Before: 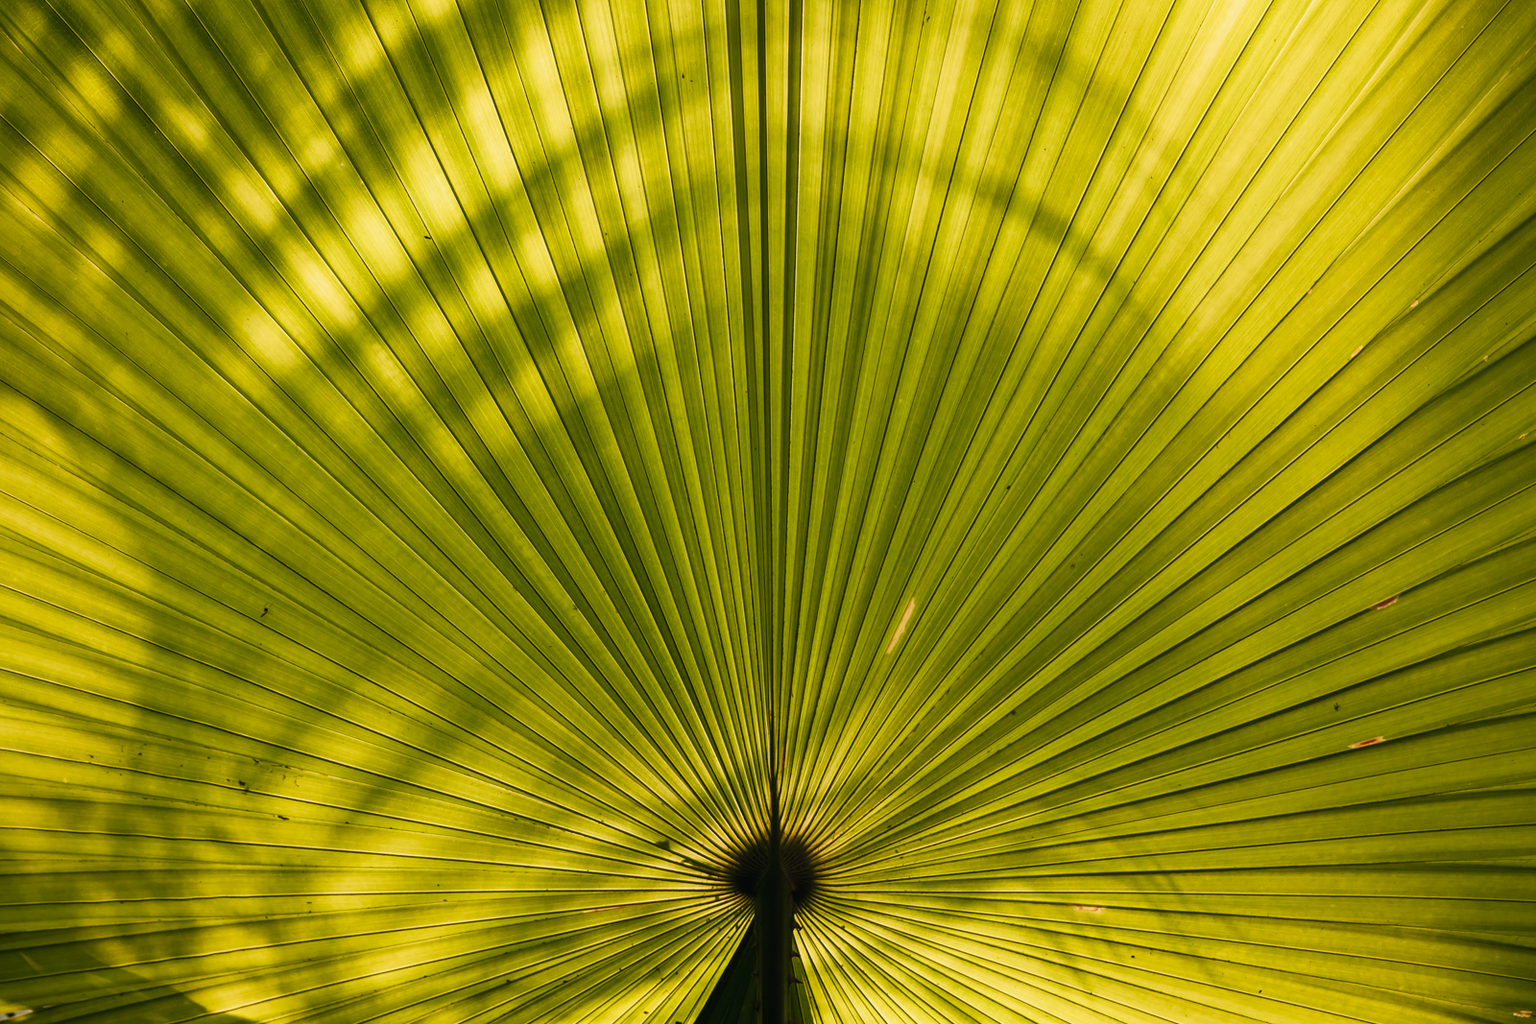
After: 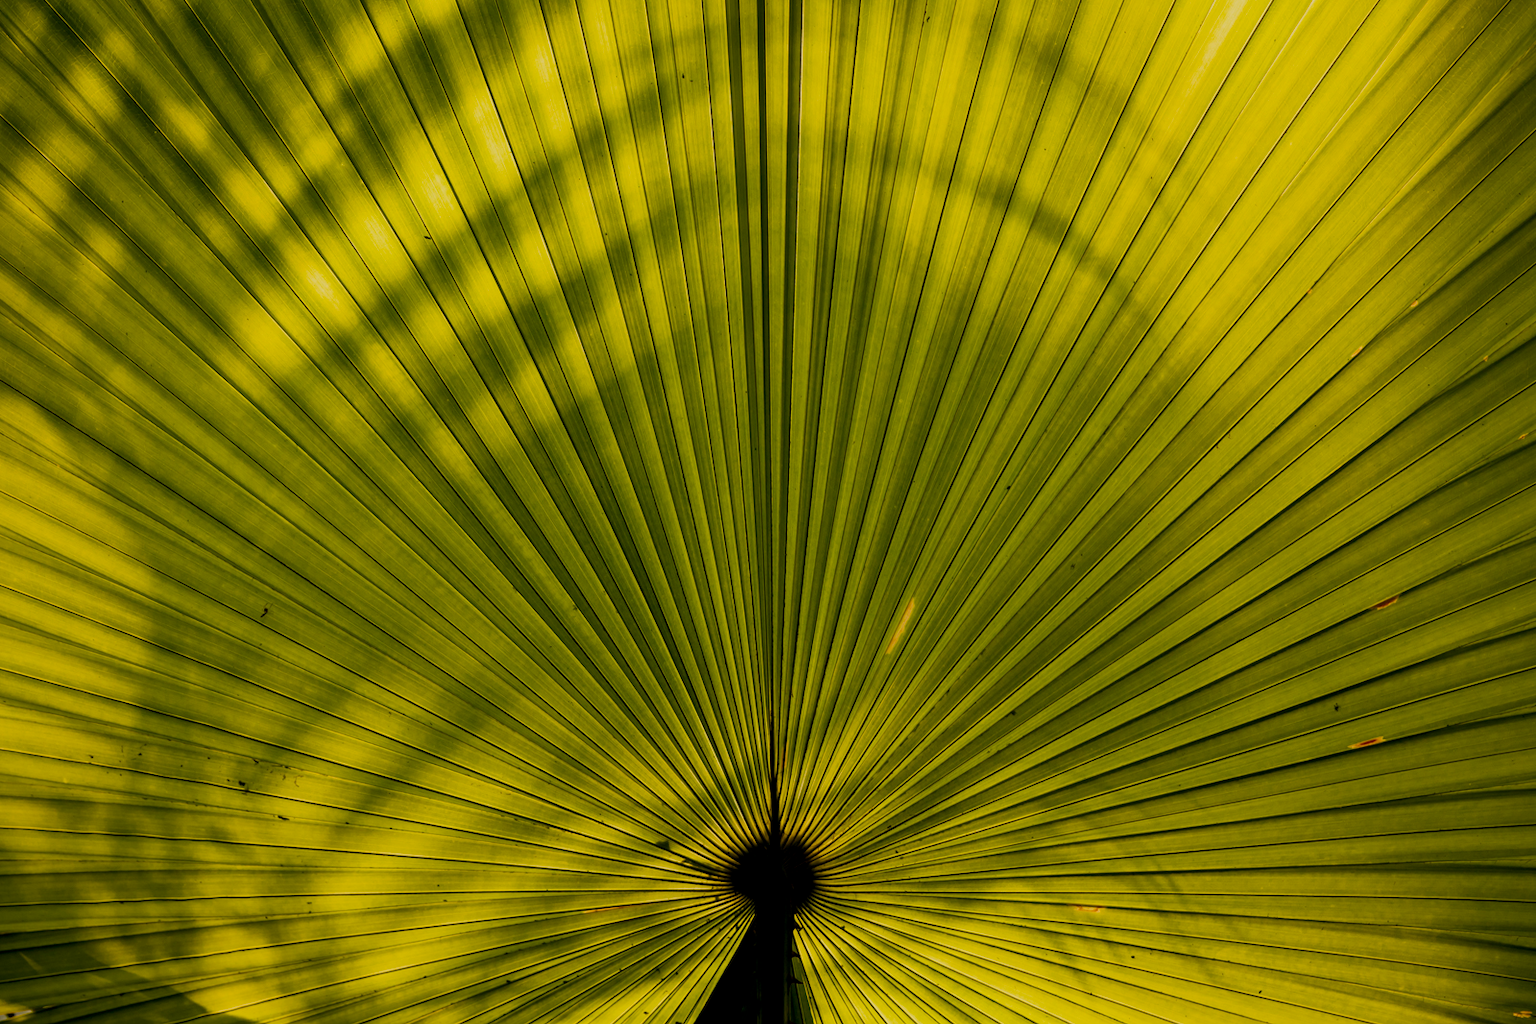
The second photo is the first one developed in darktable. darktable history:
local contrast: mode bilateral grid, contrast 10, coarseness 25, detail 115%, midtone range 0.2
color balance rgb: perceptual saturation grading › global saturation 20%, global vibrance 20%
exposure: black level correction 0.011, exposure -0.478 EV, compensate highlight preservation false
